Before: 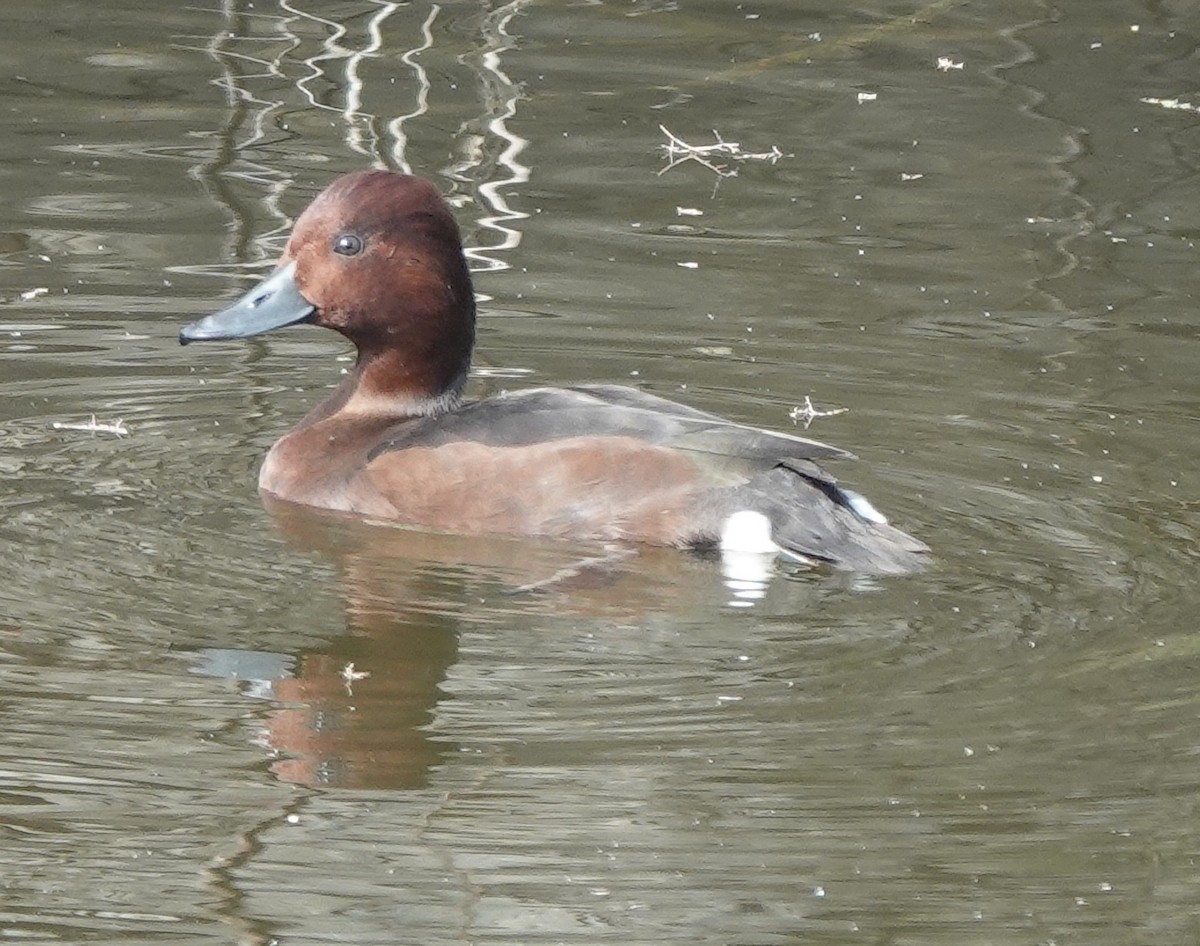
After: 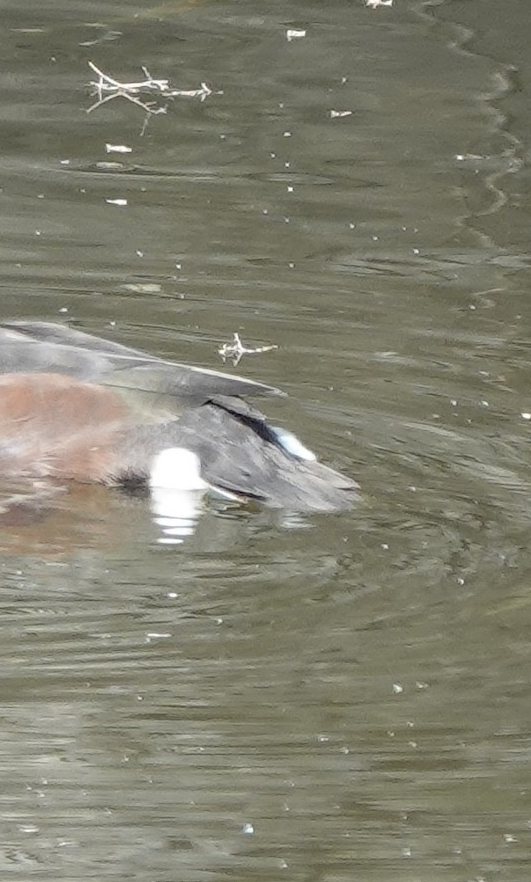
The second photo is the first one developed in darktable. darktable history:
crop: left 47.613%, top 6.747%, right 8.062%
